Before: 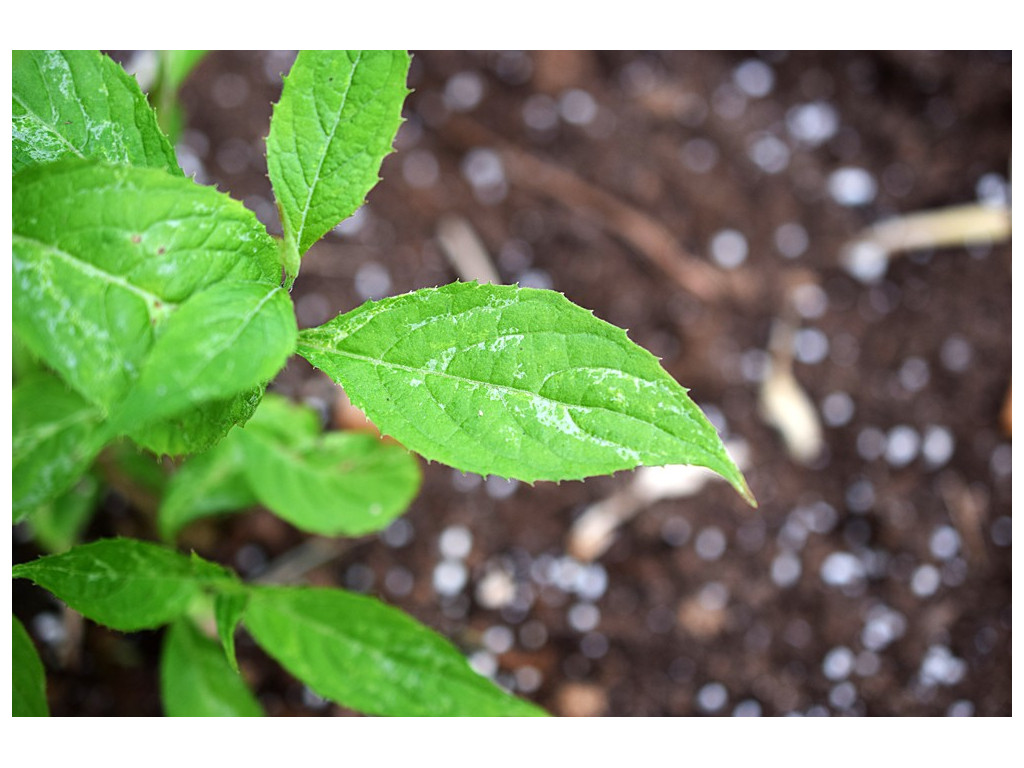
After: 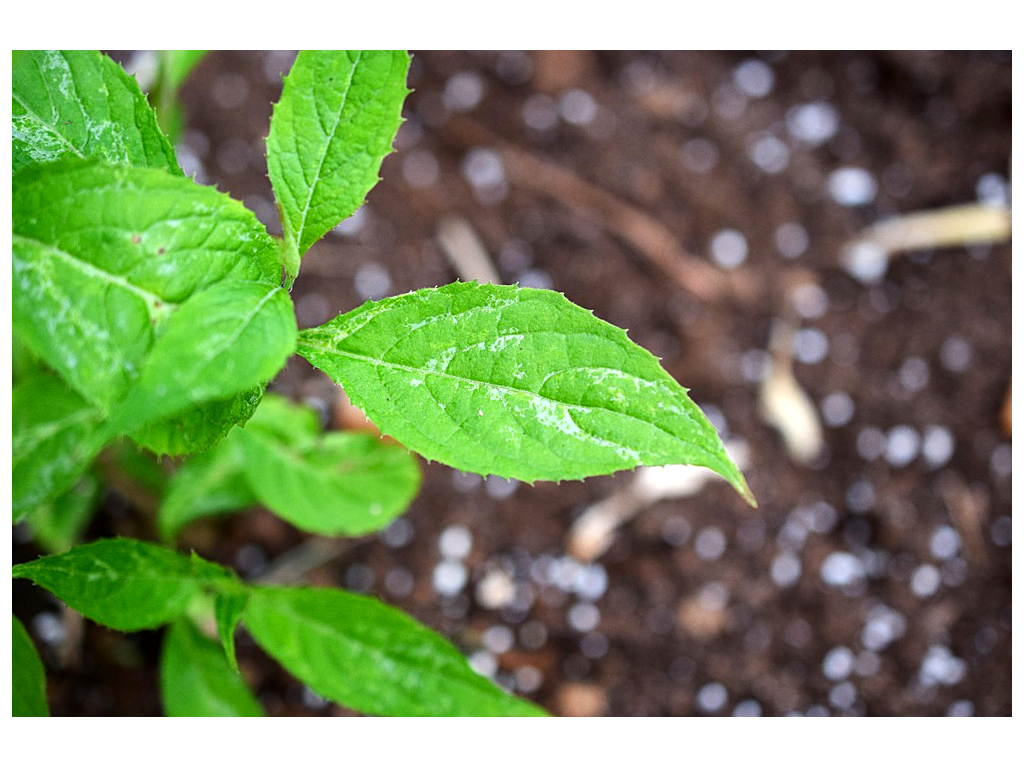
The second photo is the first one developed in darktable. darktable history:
local contrast: mode bilateral grid, contrast 20, coarseness 50, detail 120%, midtone range 0.2
grain: coarseness 0.09 ISO, strength 10%
color correction: saturation 1.11
